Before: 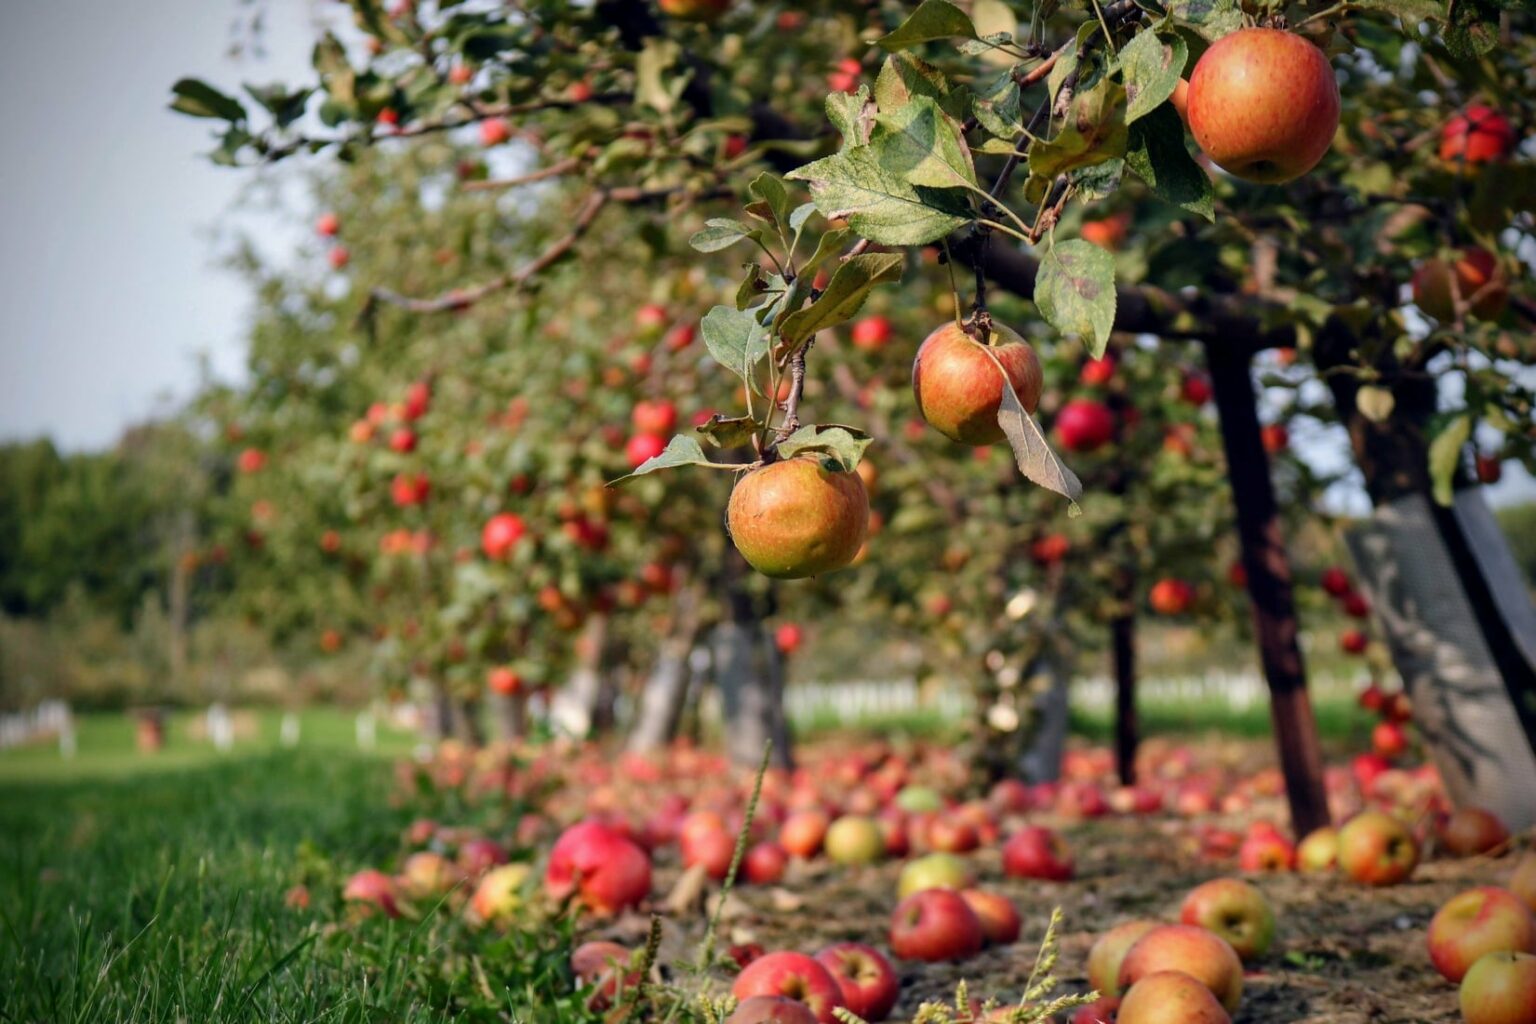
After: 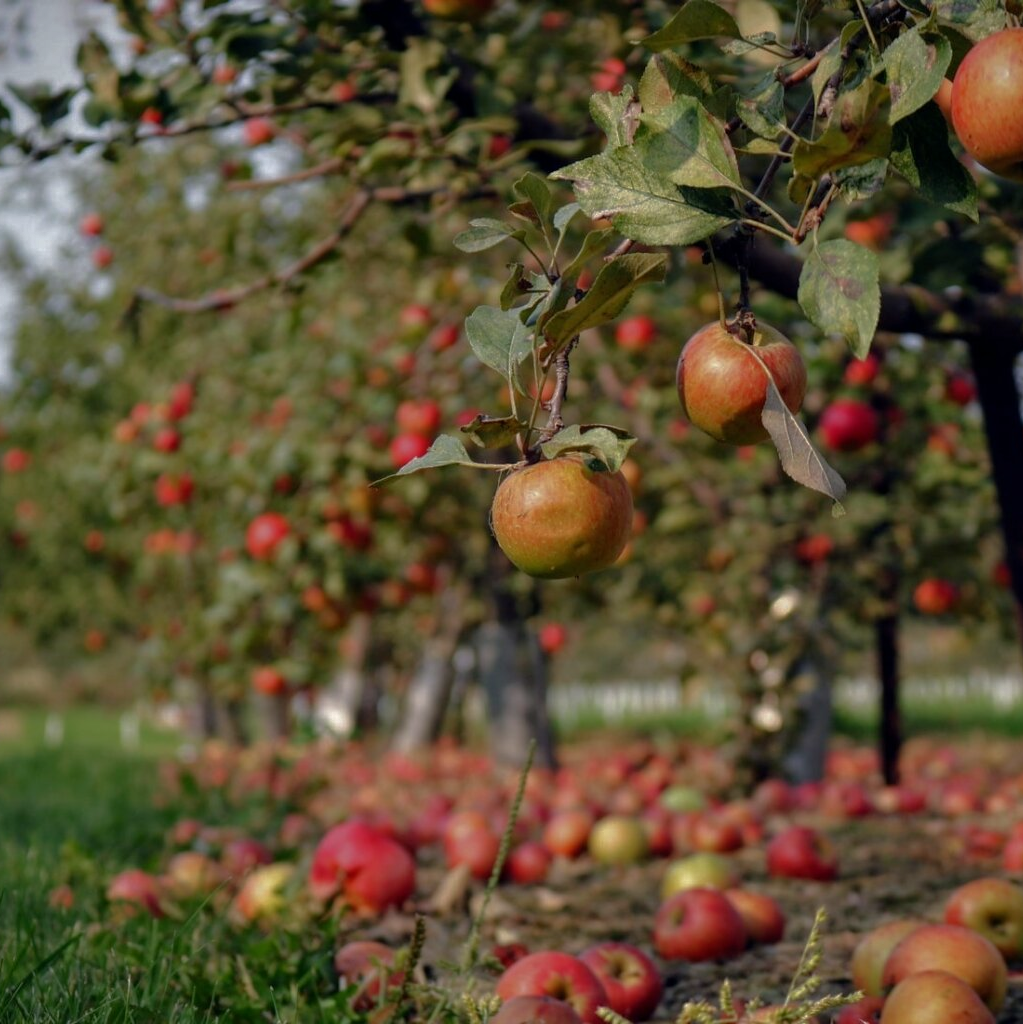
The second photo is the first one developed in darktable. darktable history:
crop: left 15.419%, right 17.914%
base curve: curves: ch0 [(0, 0) (0.826, 0.587) (1, 1)]
exposure: exposure 0.078 EV, compensate highlight preservation false
